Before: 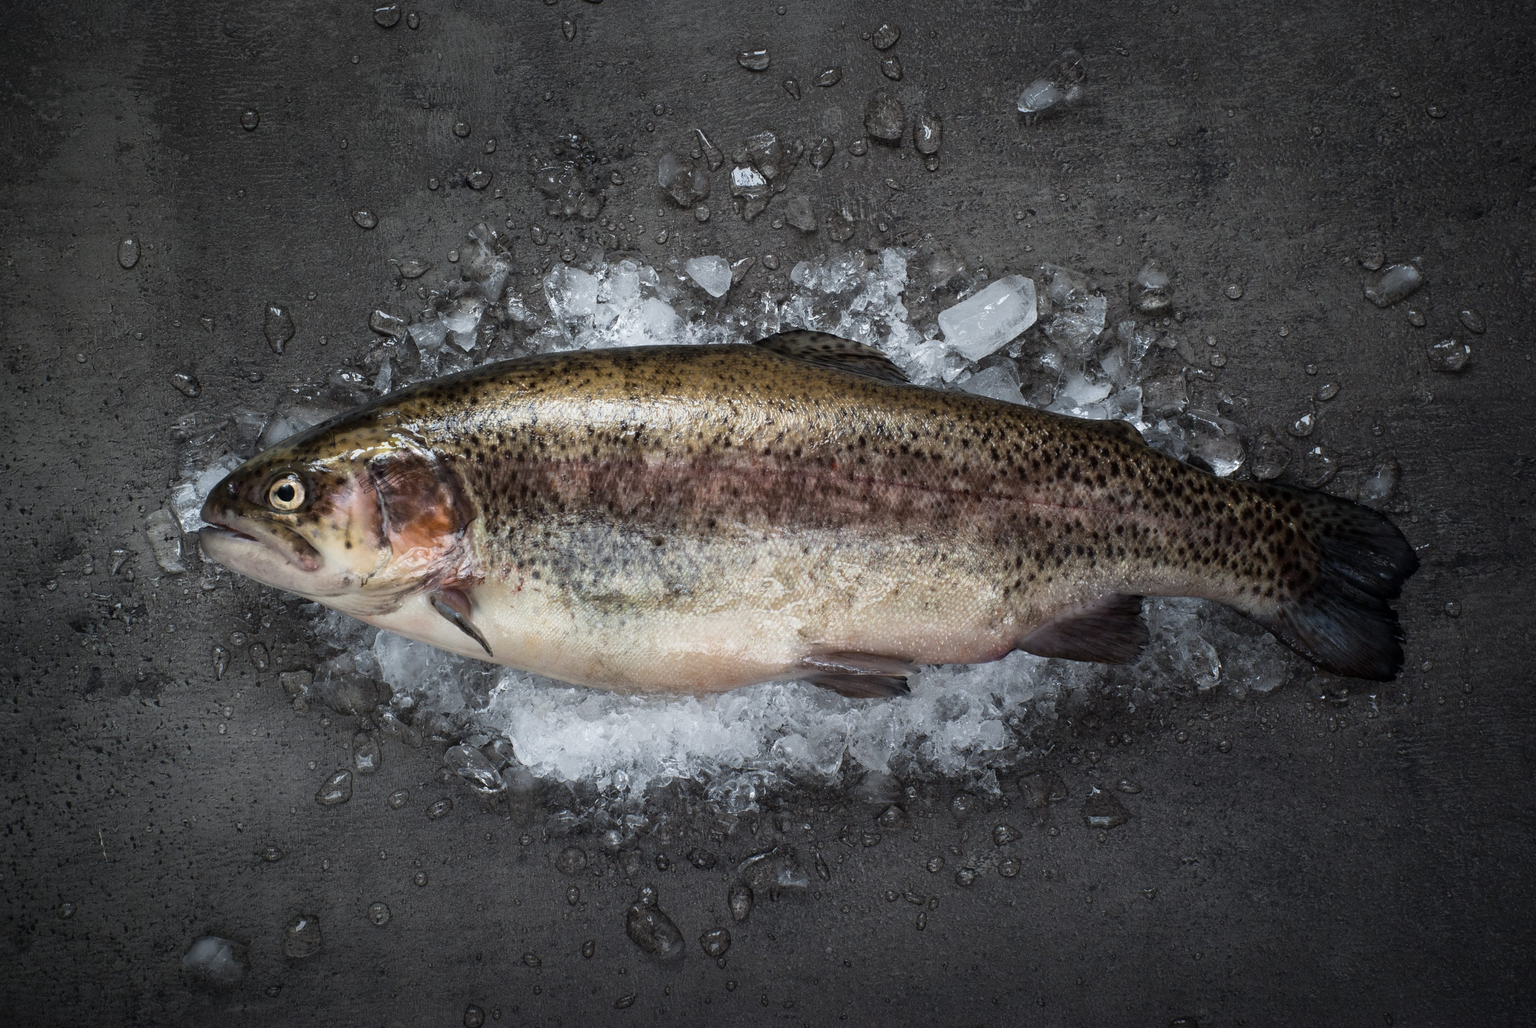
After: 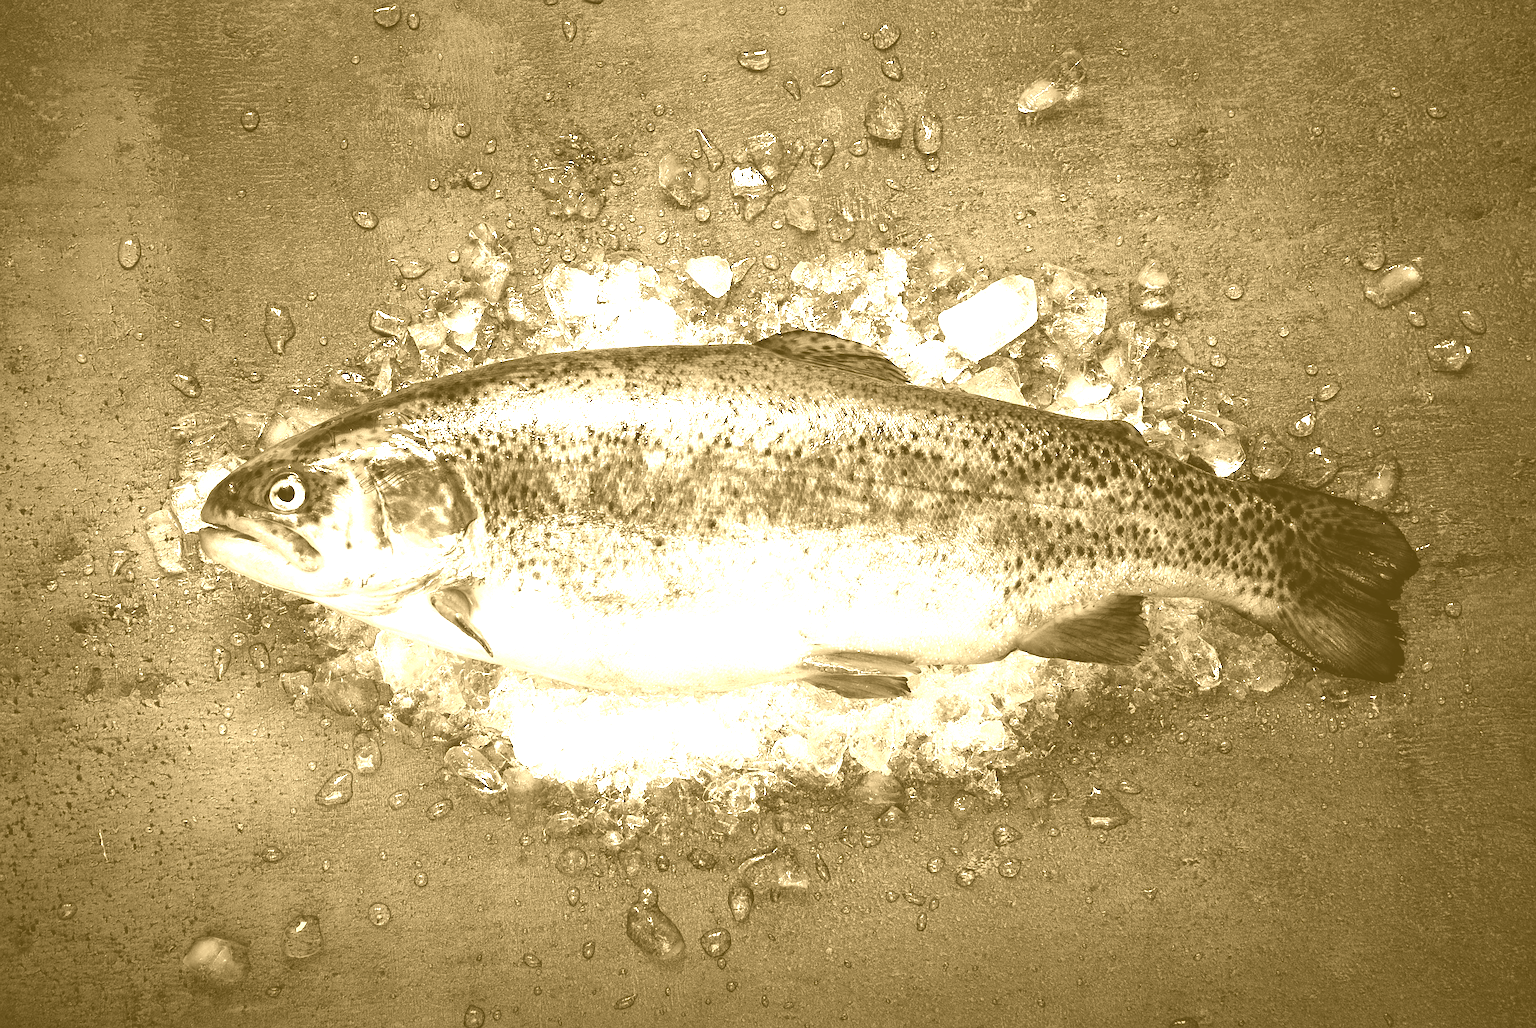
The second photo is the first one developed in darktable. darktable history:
colorize: hue 36°, source mix 100%
white balance: emerald 1
levels: levels [0.012, 0.367, 0.697]
sharpen: on, module defaults
